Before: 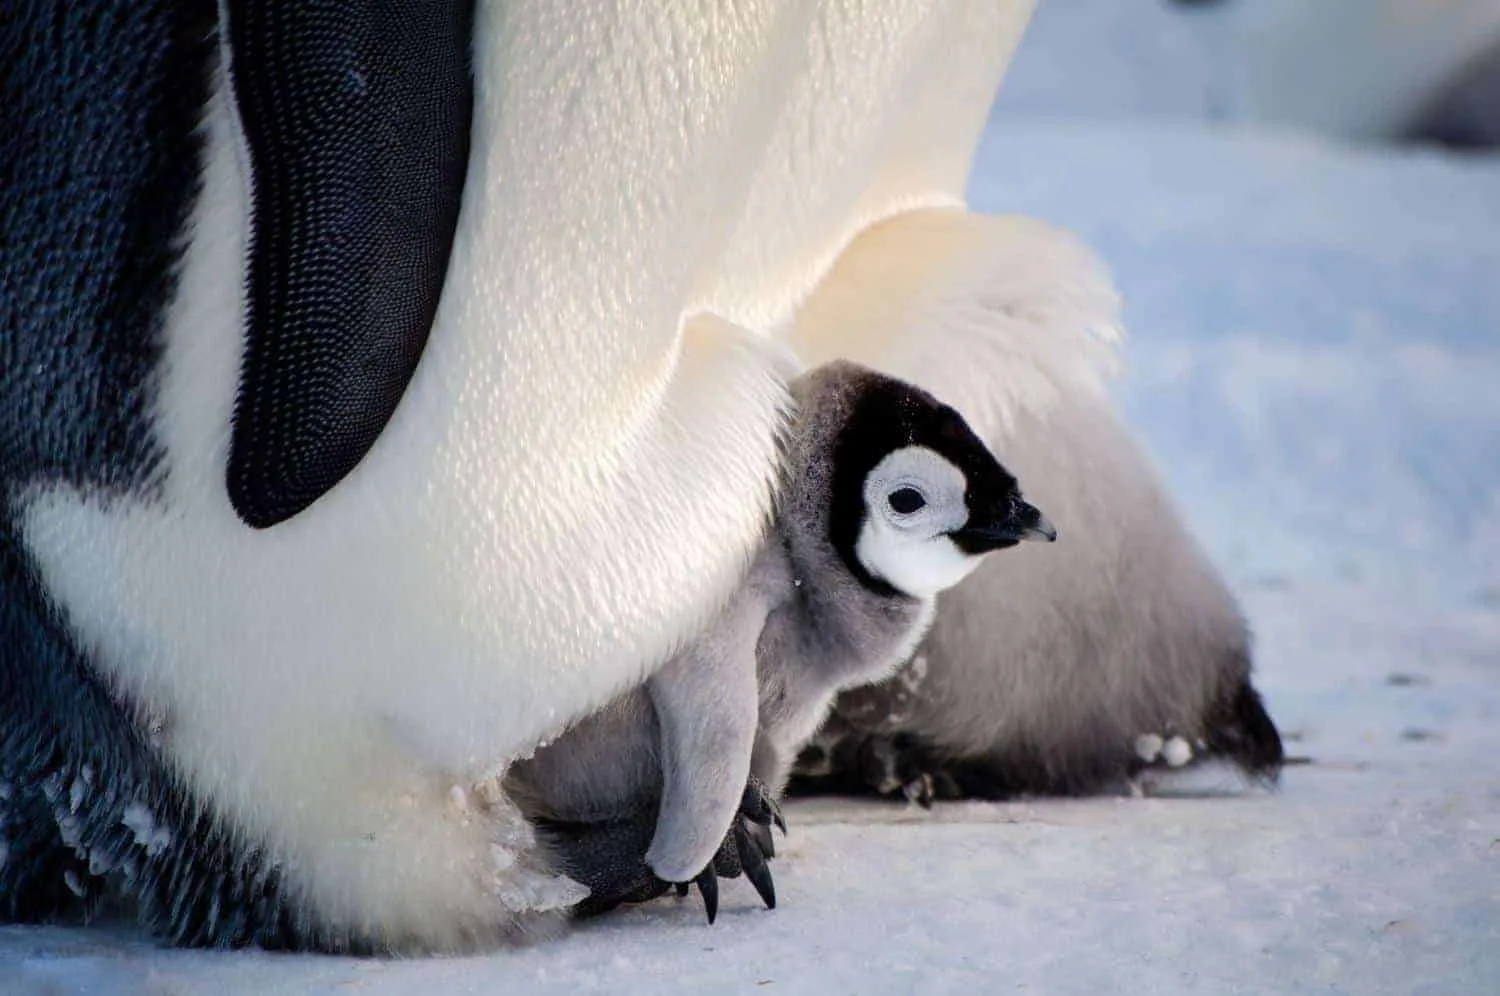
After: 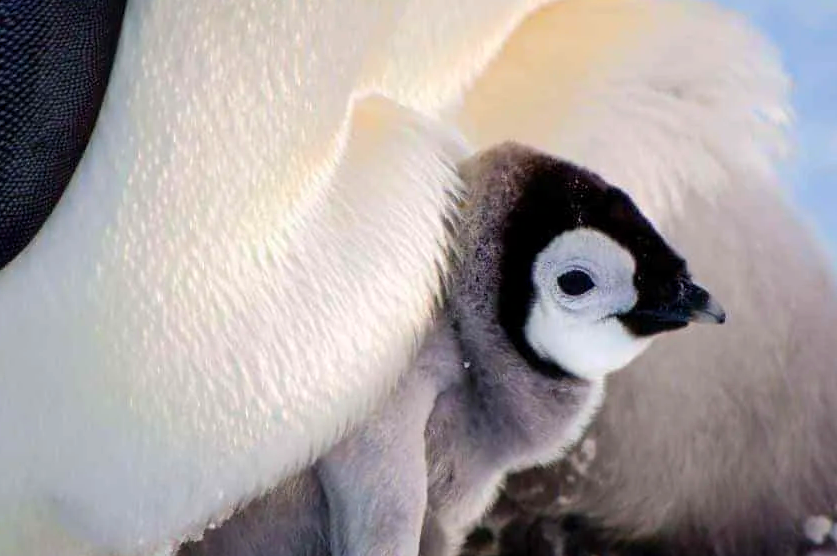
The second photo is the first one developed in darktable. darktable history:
color balance rgb: linear chroma grading › global chroma 15%, perceptual saturation grading › global saturation 30%
crop and rotate: left 22.13%, top 22.054%, right 22.026%, bottom 22.102%
